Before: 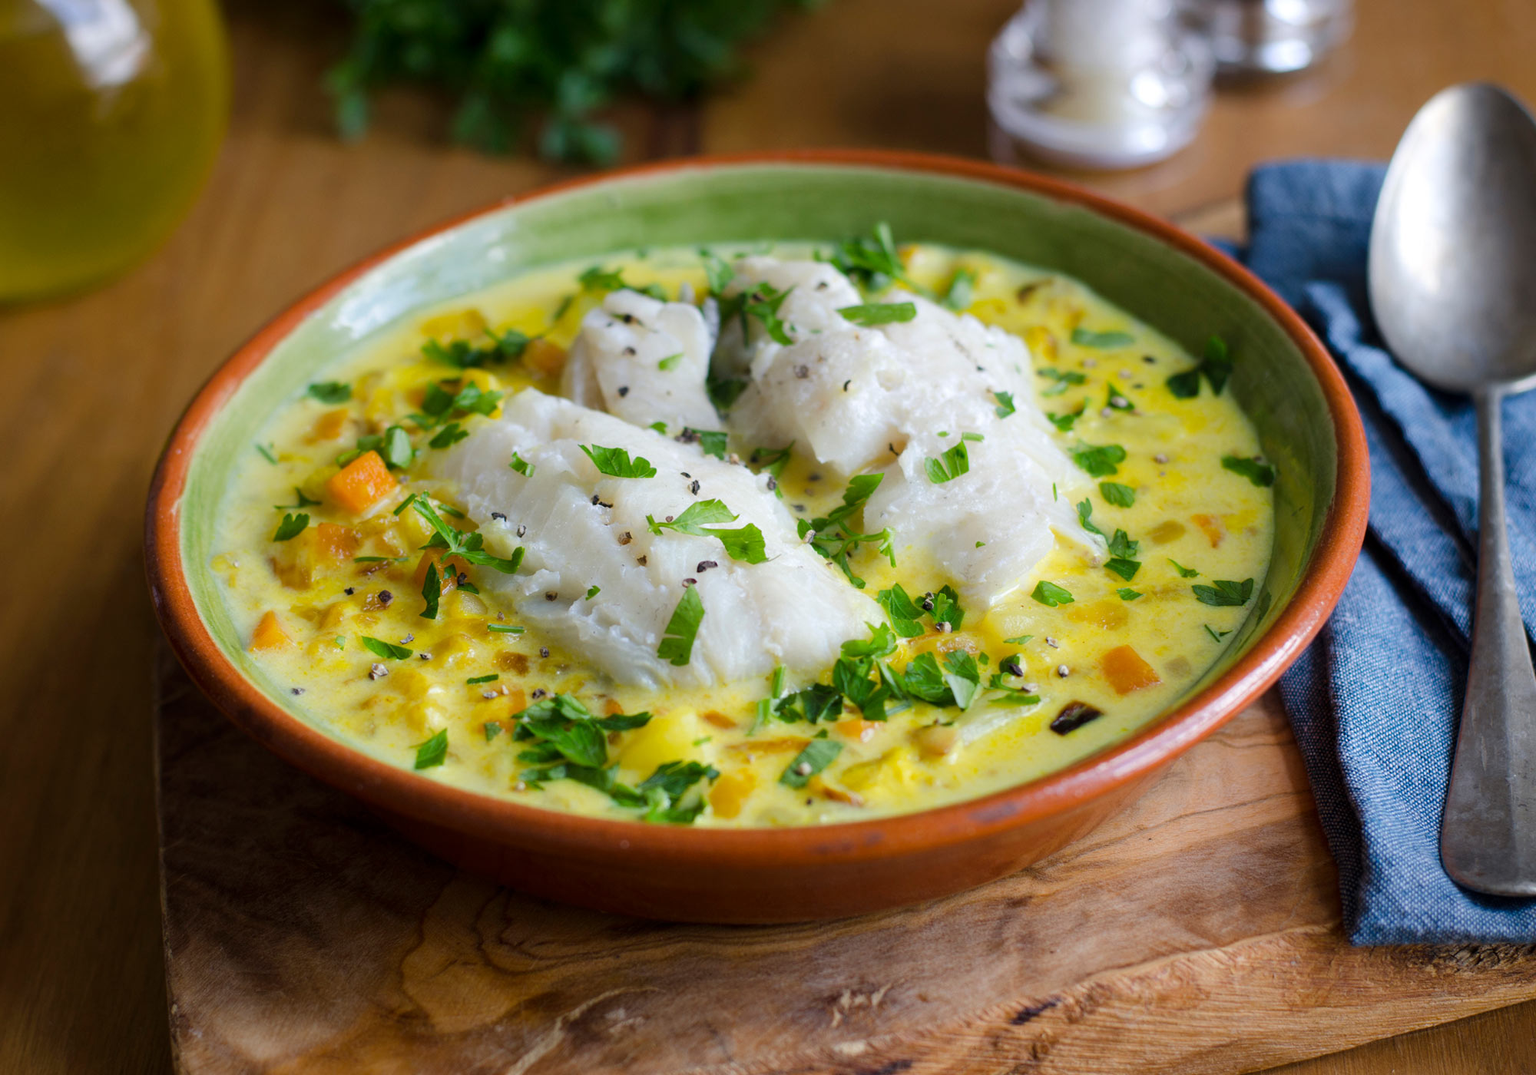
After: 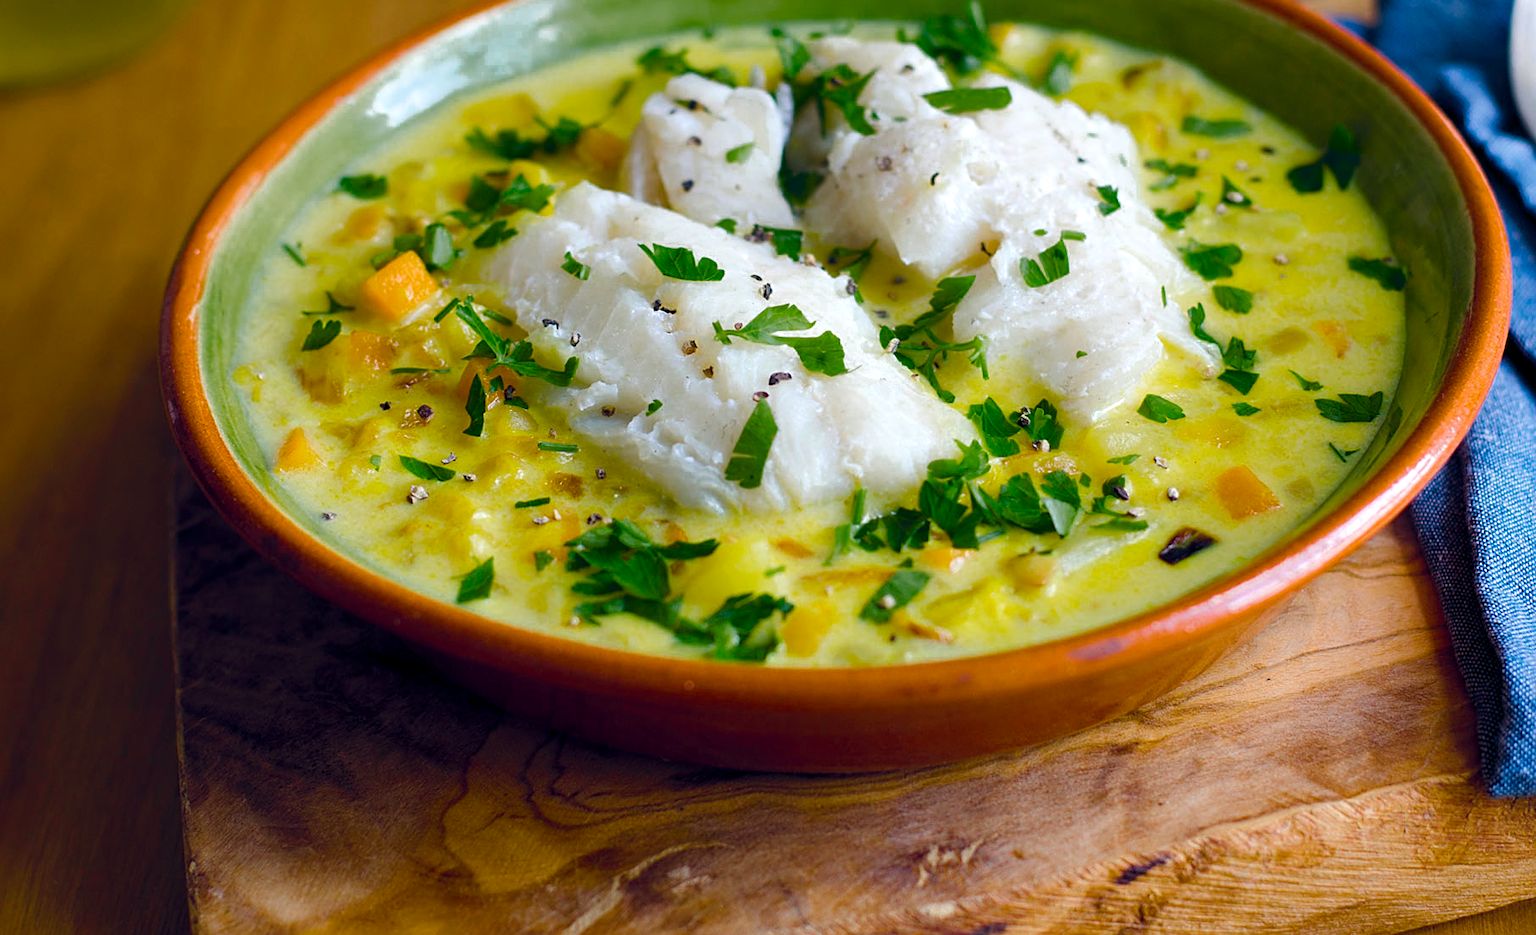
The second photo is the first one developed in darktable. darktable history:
color balance rgb: shadows lift › chroma 1.034%, shadows lift › hue 29.55°, highlights gain › luminance 14.997%, global offset › chroma 0.103%, global offset › hue 253.85°, perceptual saturation grading › global saturation 23.816%, perceptual saturation grading › highlights -23.343%, perceptual saturation grading › mid-tones 24.28%, perceptual saturation grading › shadows 40.138%, global vibrance 20%
crop: top 20.849%, right 9.345%, bottom 0.28%
color zones: curves: ch0 [(0, 0.558) (0.143, 0.548) (0.286, 0.447) (0.429, 0.259) (0.571, 0.5) (0.714, 0.5) (0.857, 0.593) (1, 0.558)]; ch1 [(0, 0.543) (0.01, 0.544) (0.12, 0.492) (0.248, 0.458) (0.5, 0.534) (0.748, 0.5) (0.99, 0.469) (1, 0.543)]; ch2 [(0, 0.507) (0.143, 0.522) (0.286, 0.505) (0.429, 0.5) (0.571, 0.5) (0.714, 0.5) (0.857, 0.5) (1, 0.507)]
sharpen: amount 0.488
